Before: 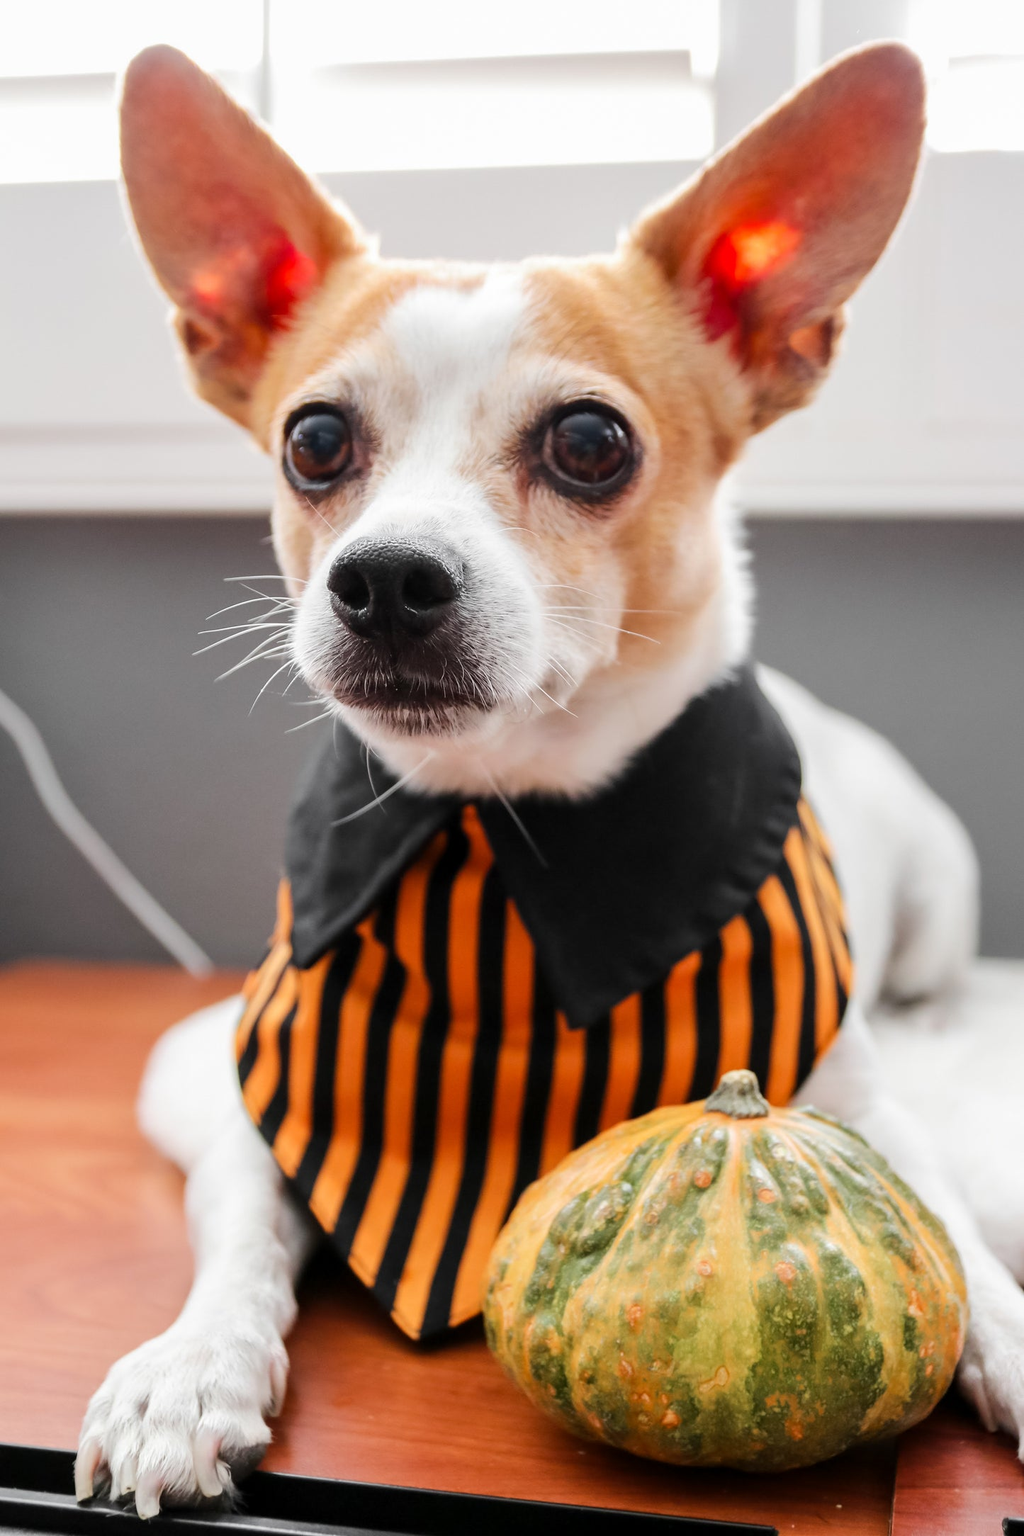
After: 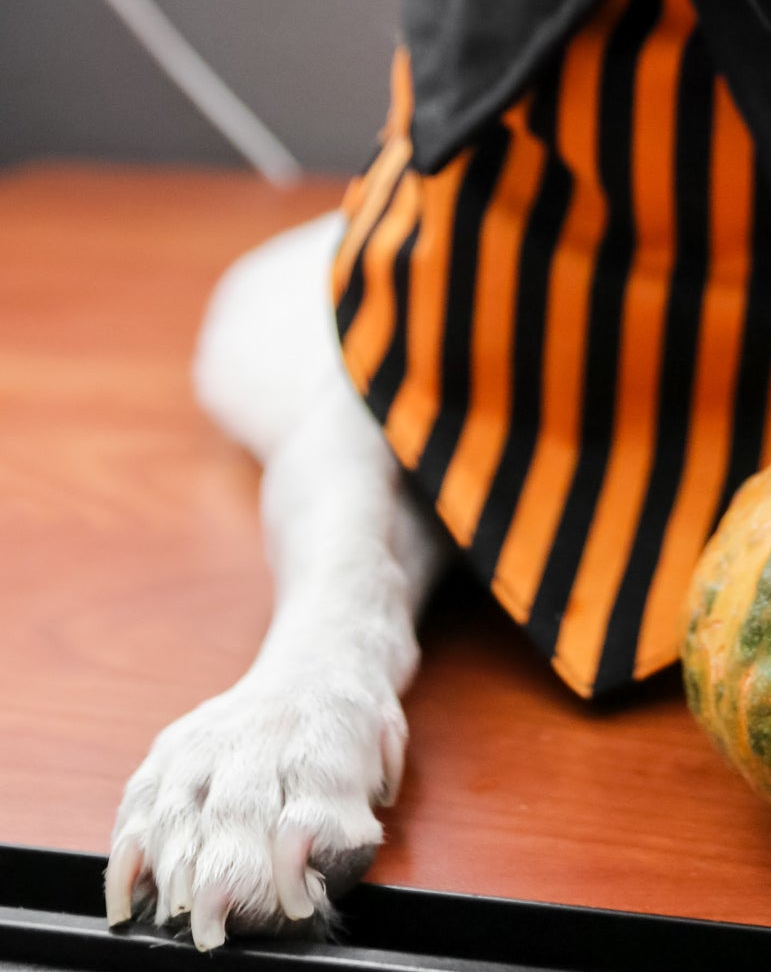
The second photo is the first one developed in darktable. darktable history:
crop and rotate: top 55.063%, right 46.602%, bottom 0.097%
